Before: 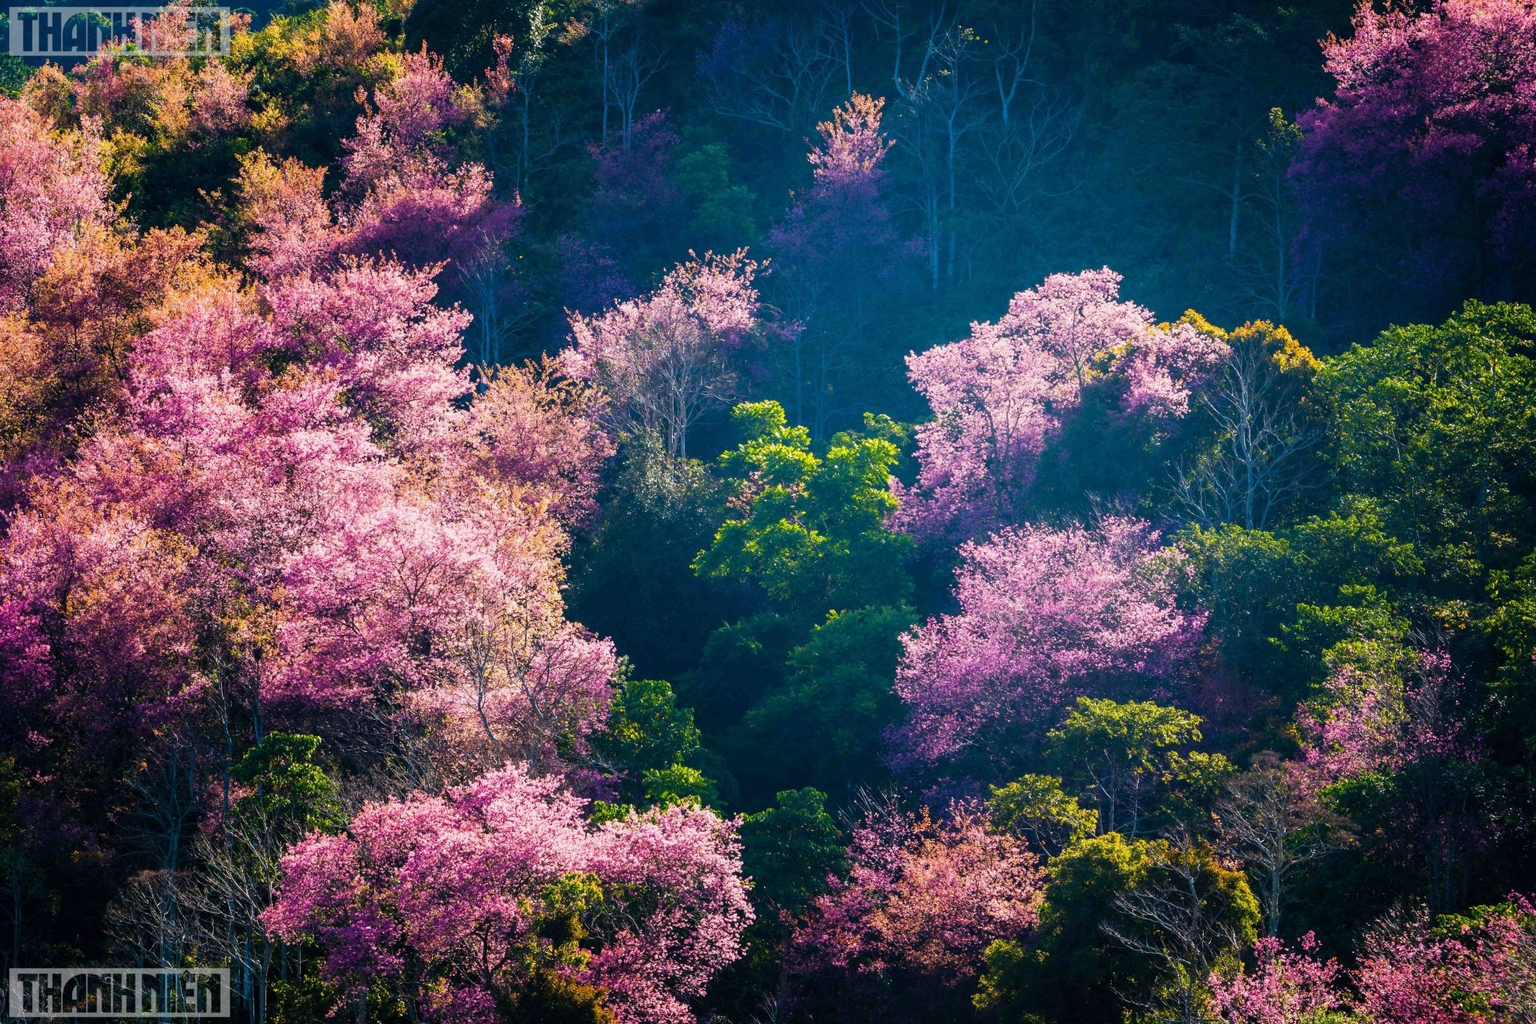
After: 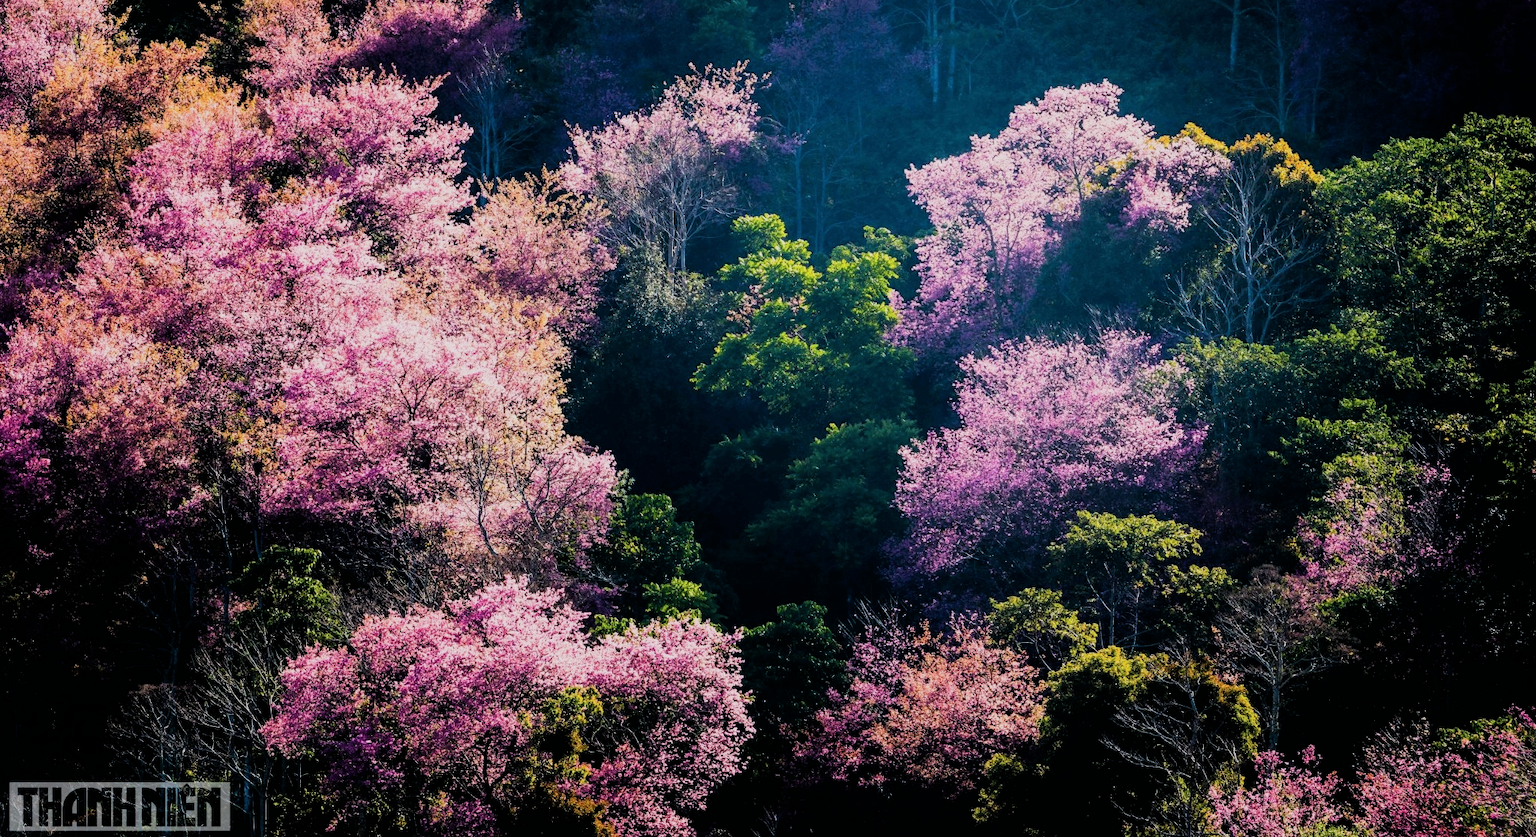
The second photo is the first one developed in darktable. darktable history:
filmic rgb: black relative exposure -5.14 EV, white relative exposure 3.97 EV, hardness 2.91, contrast 1.297, highlights saturation mix -30.33%
color zones: curves: ch0 [(0.25, 0.5) (0.428, 0.473) (0.75, 0.5)]; ch1 [(0.243, 0.479) (0.398, 0.452) (0.75, 0.5)]
crop and rotate: top 18.268%
